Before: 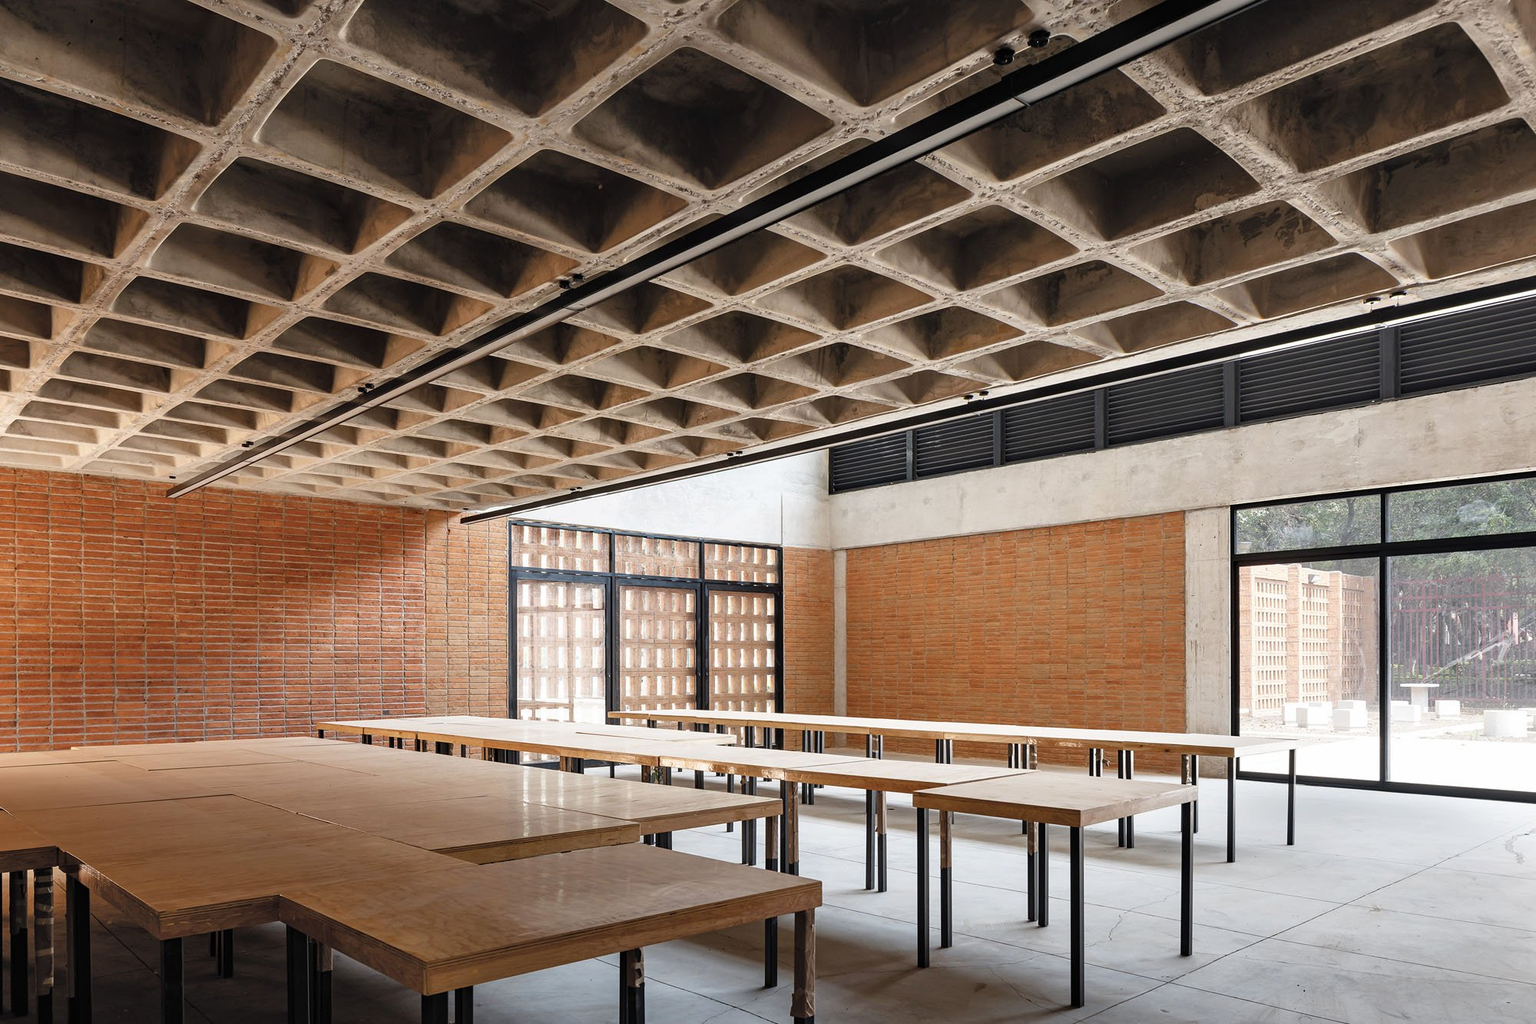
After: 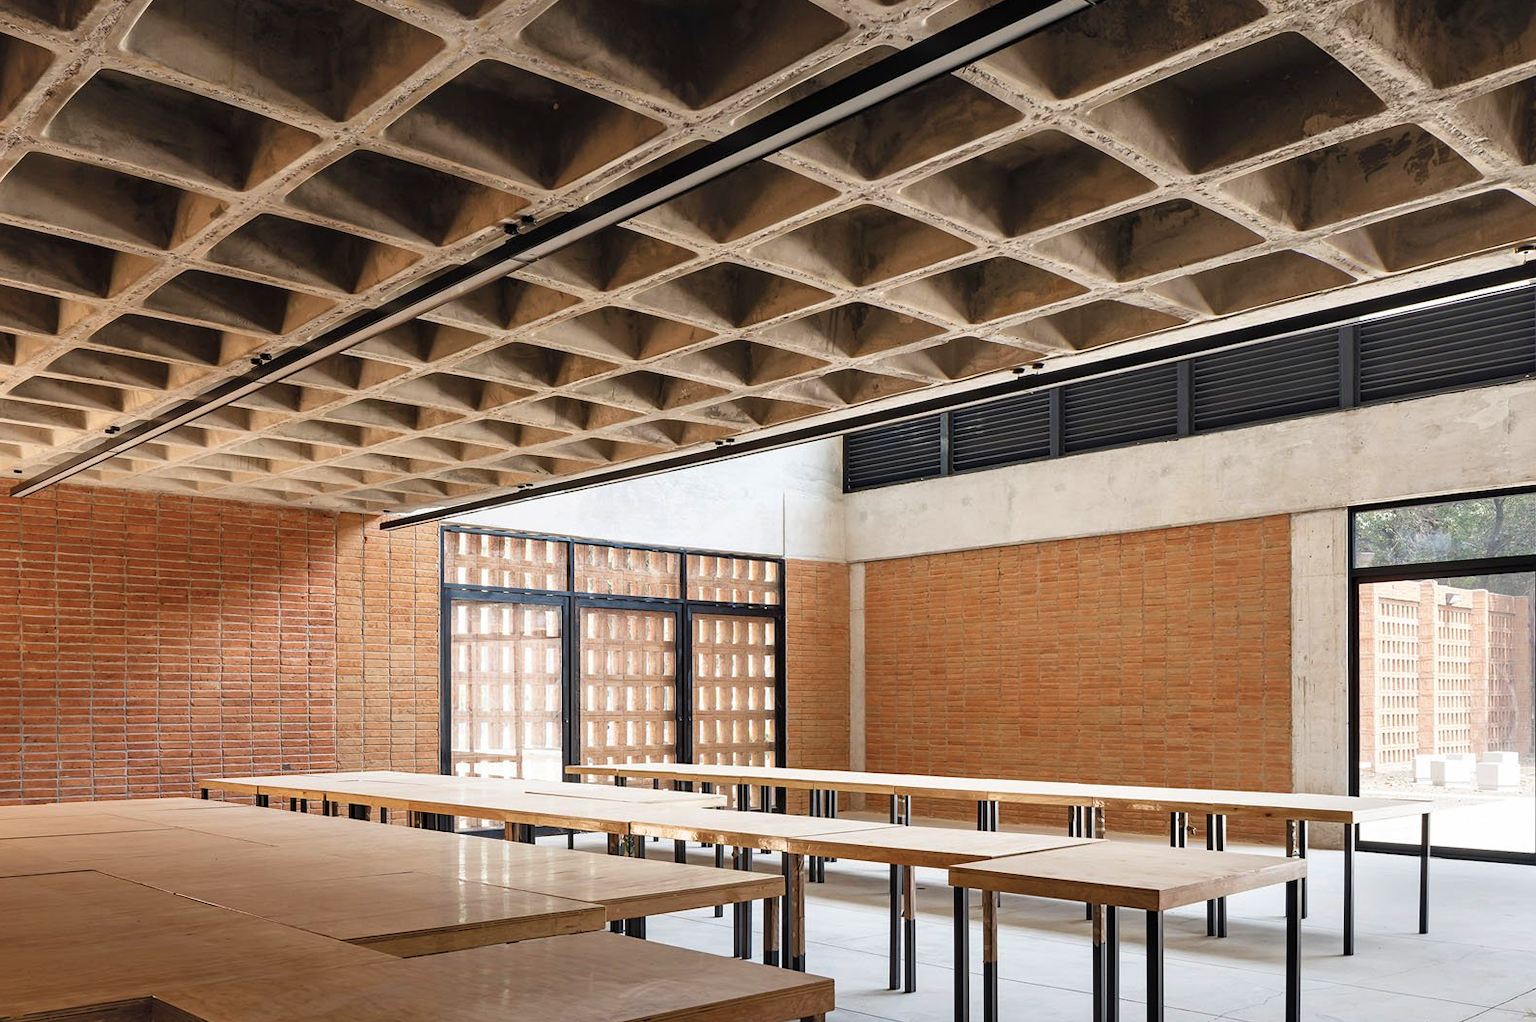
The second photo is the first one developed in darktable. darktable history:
crop and rotate: left 10.332%, top 10.03%, right 10.092%, bottom 10.464%
velvia: on, module defaults
